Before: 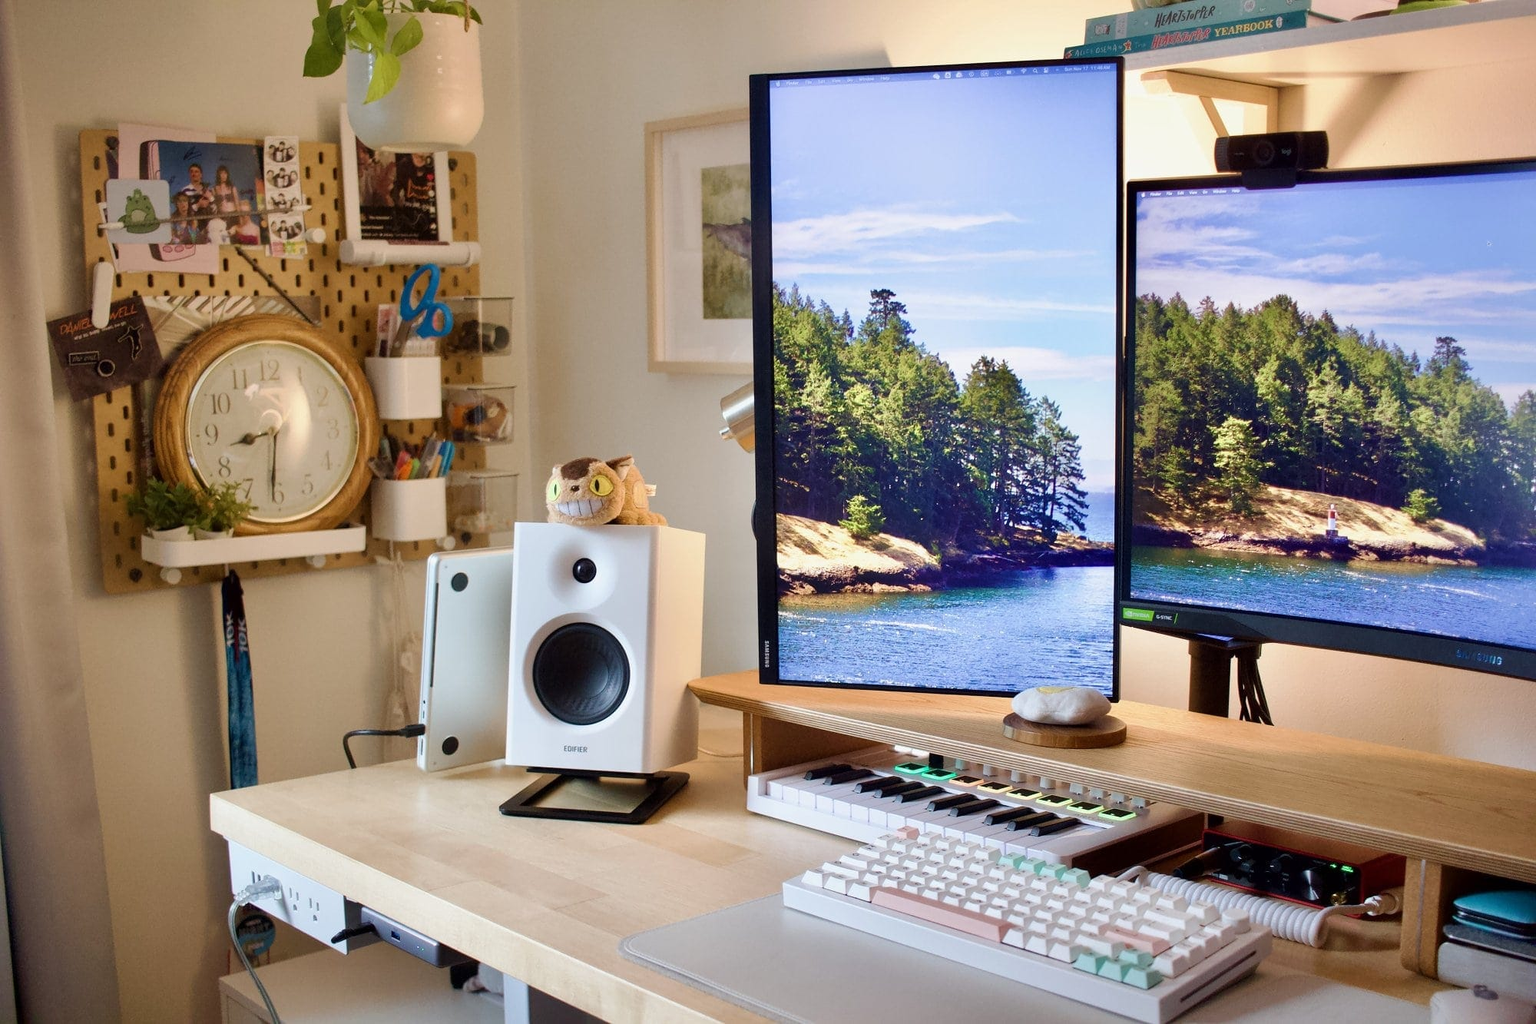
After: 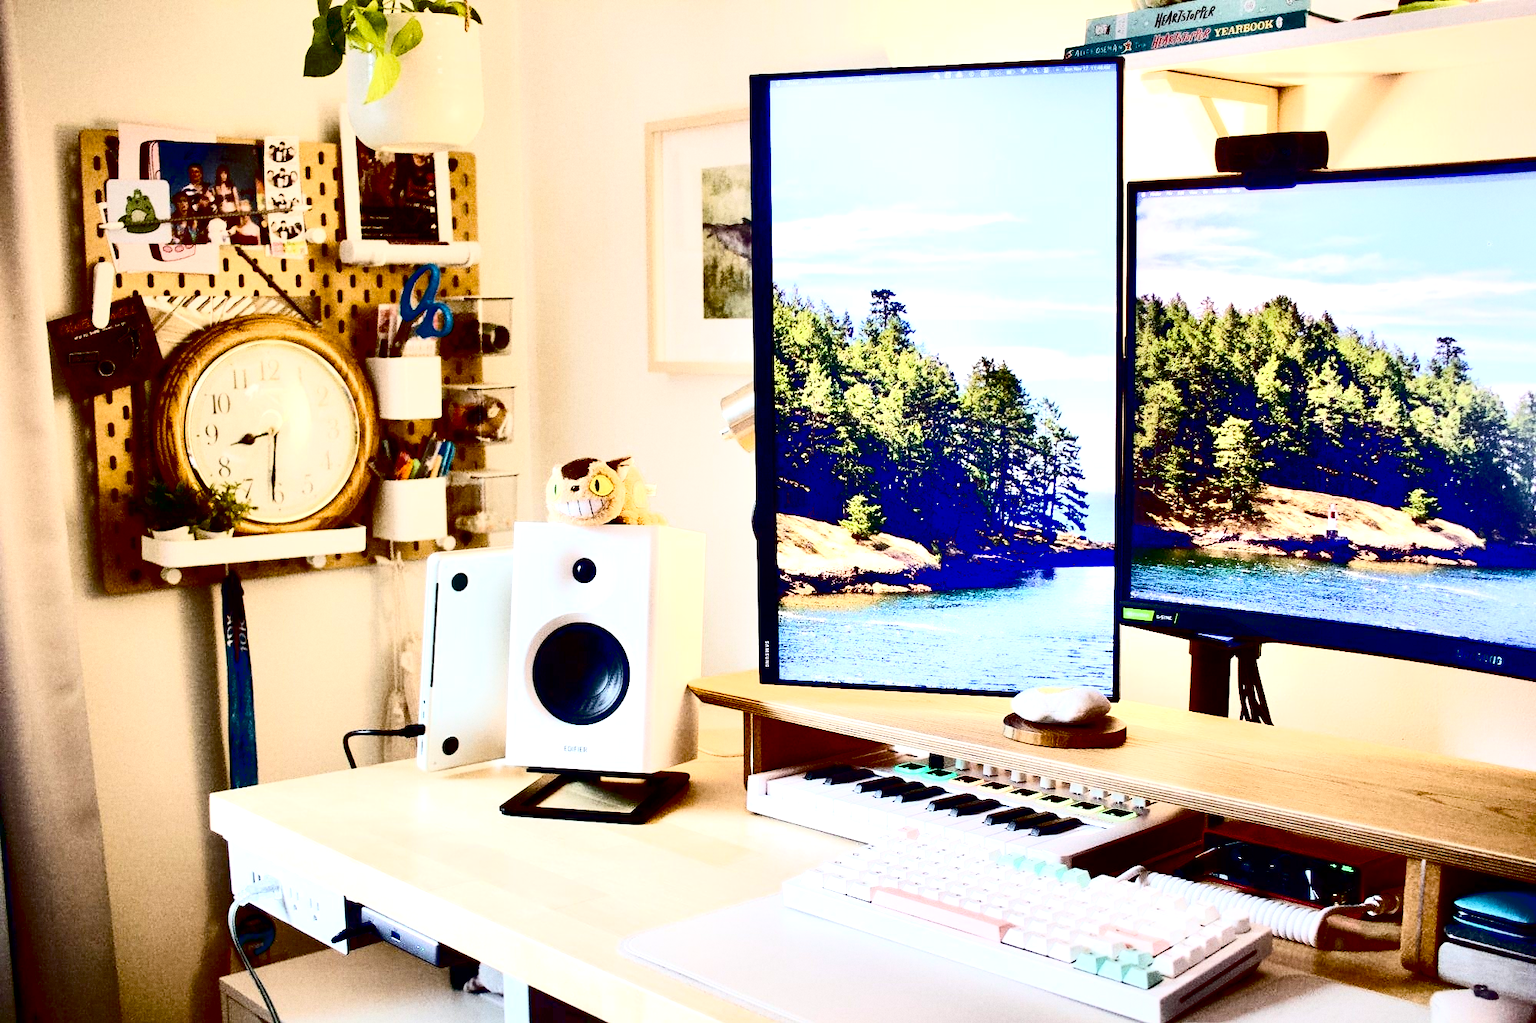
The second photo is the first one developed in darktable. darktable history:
contrast brightness saturation: contrast 0.5, saturation -0.1
grain: strength 26%
exposure: black level correction 0.035, exposure 0.9 EV, compensate highlight preservation false
